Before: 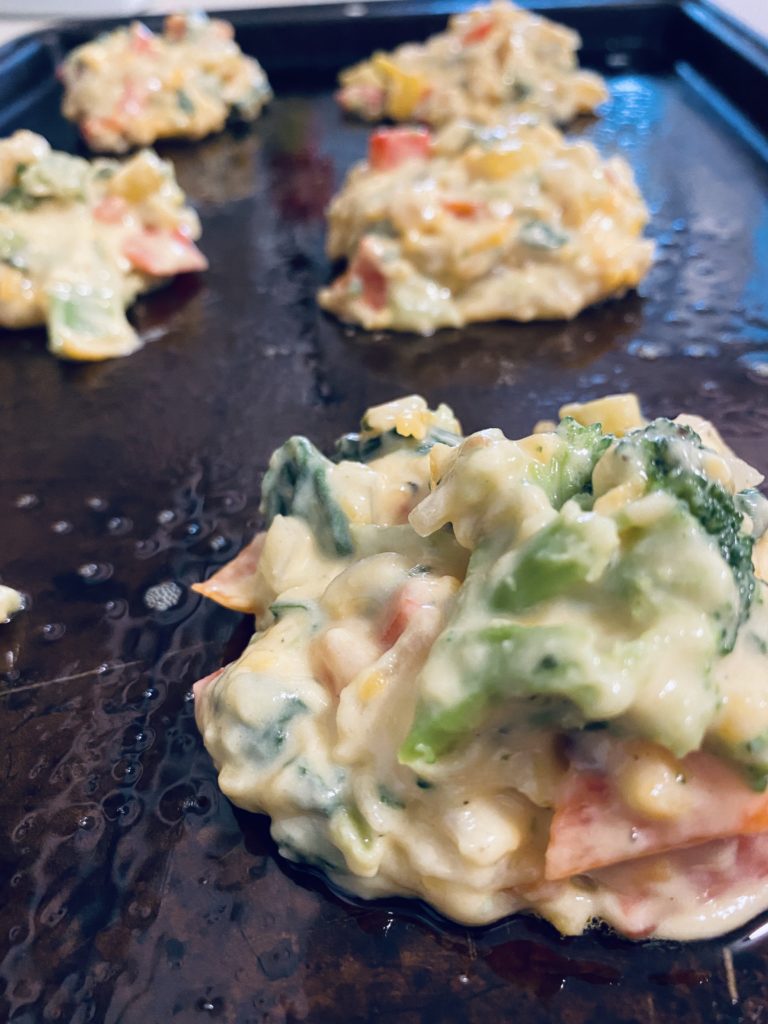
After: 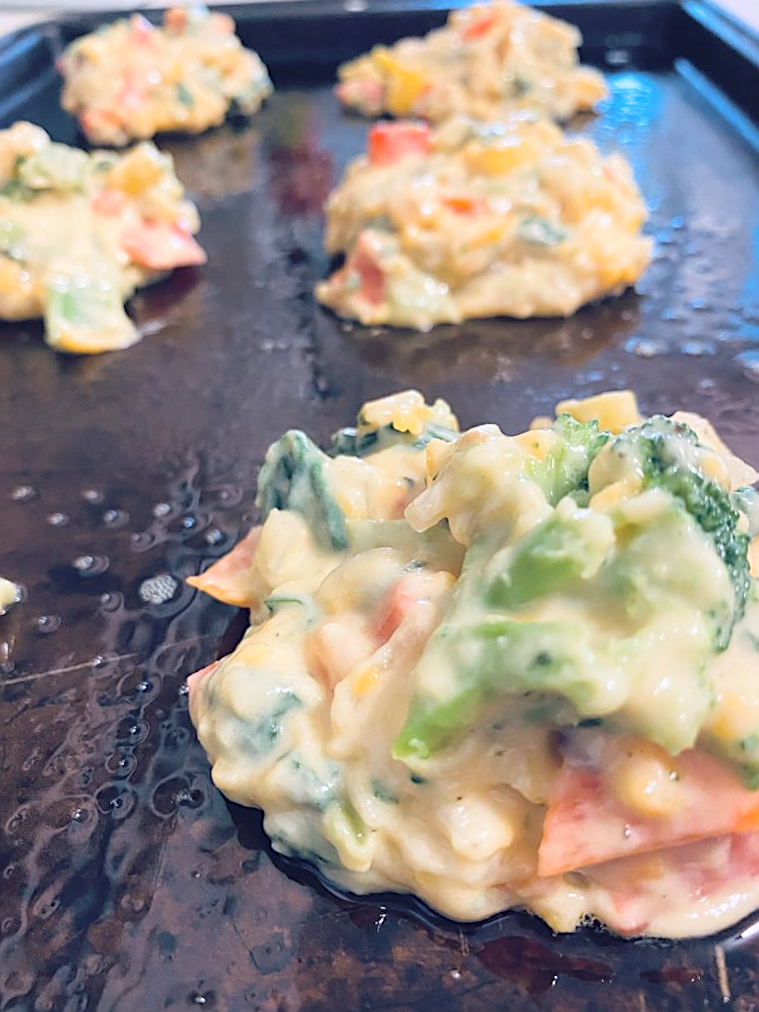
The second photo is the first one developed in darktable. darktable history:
crop and rotate: angle -0.5°
sharpen: on, module defaults
contrast brightness saturation: brightness 0.28
